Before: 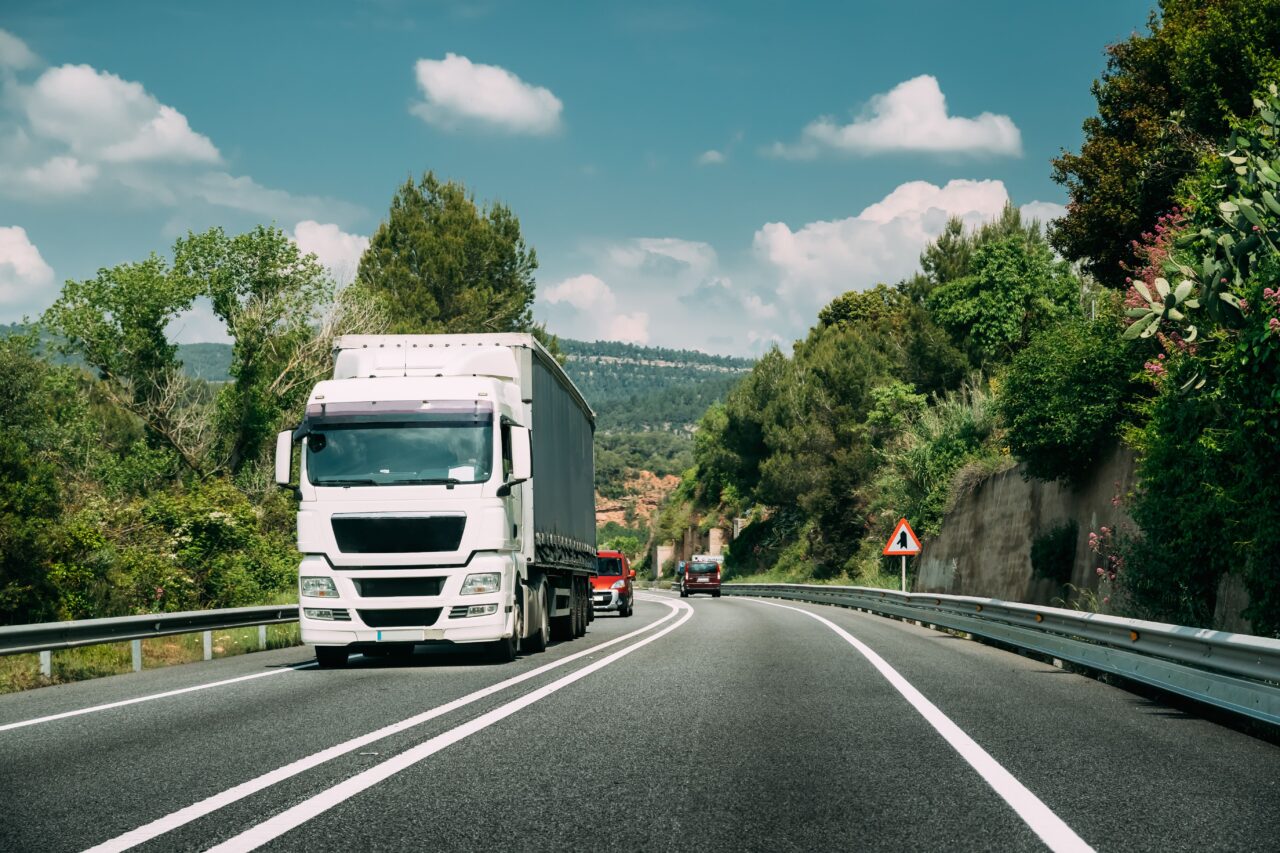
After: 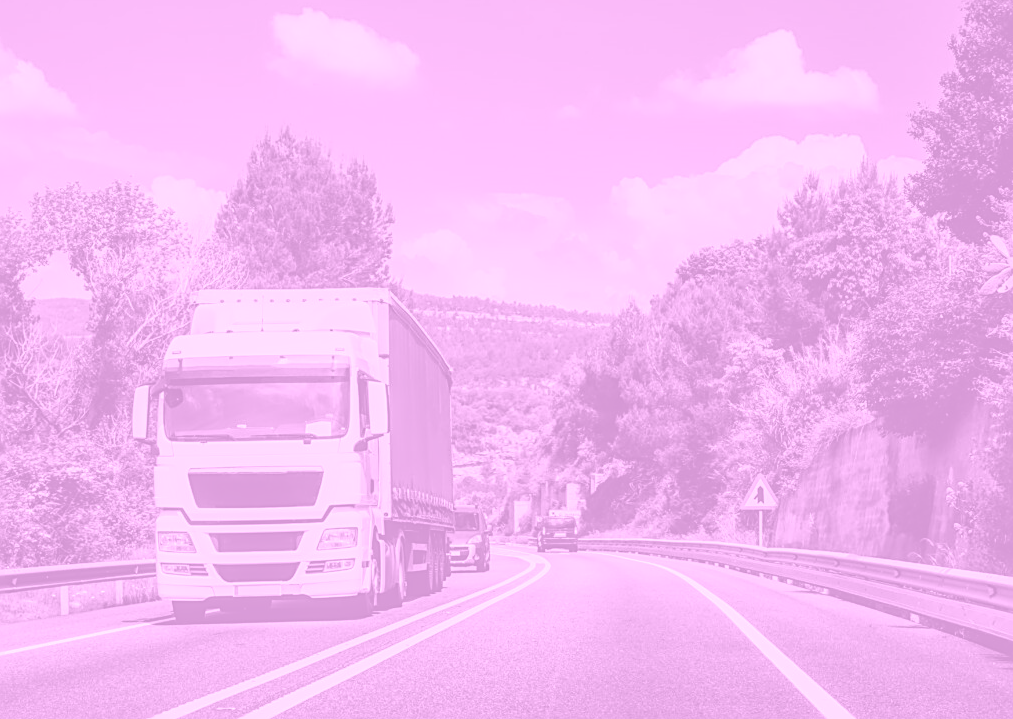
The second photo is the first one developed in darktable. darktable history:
colorize: hue 331.2°, saturation 69%, source mix 30.28%, lightness 69.02%, version 1
exposure: black level correction -0.014, exposure -0.193 EV, compensate highlight preservation false
sharpen: on, module defaults
local contrast: detail 130%
shadows and highlights: white point adjustment 1, soften with gaussian
crop: left 11.225%, top 5.381%, right 9.565%, bottom 10.314%
